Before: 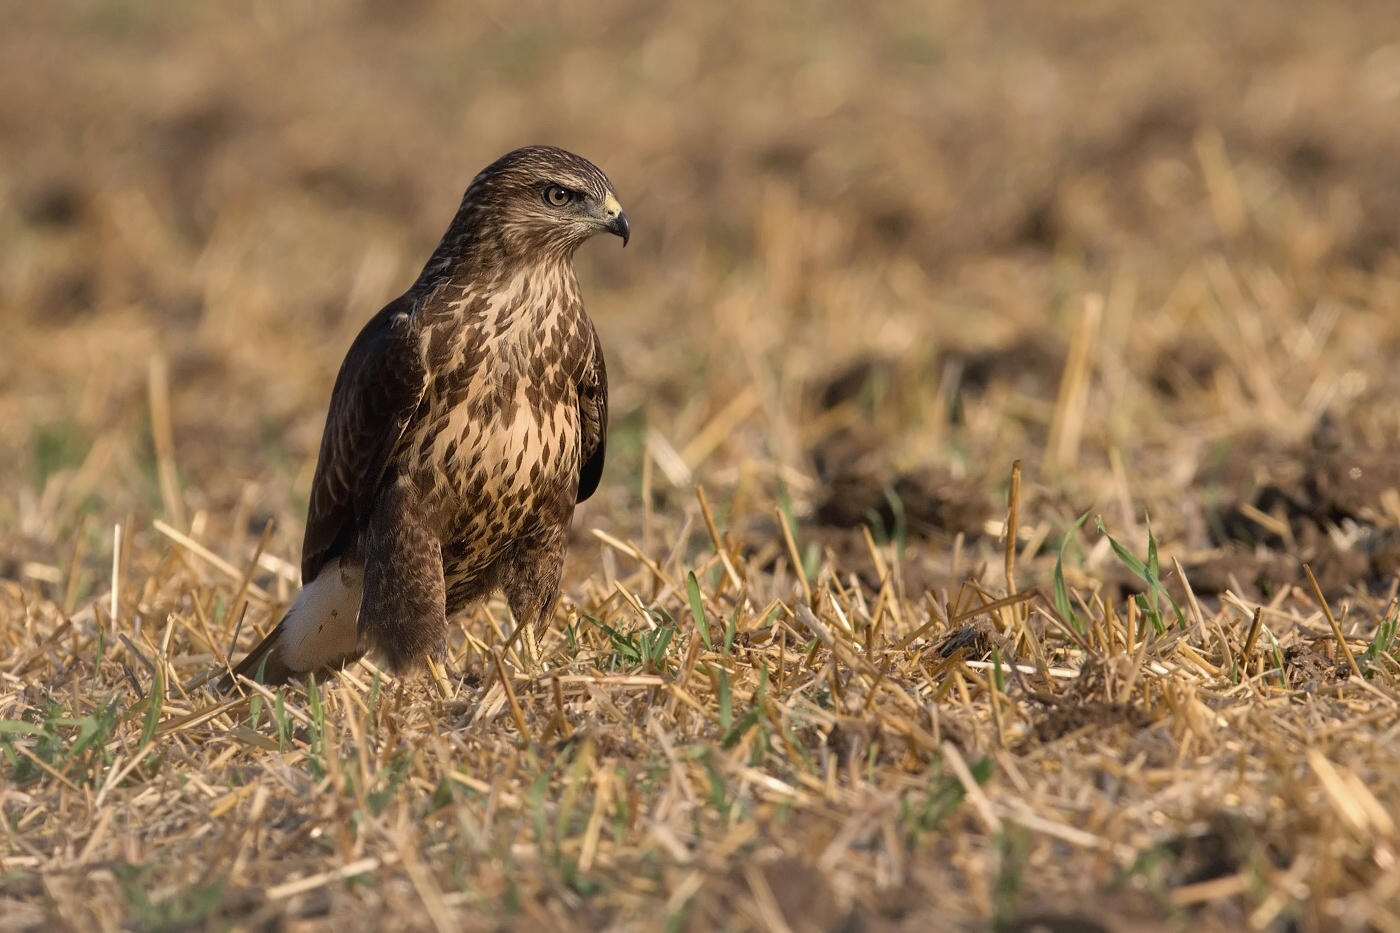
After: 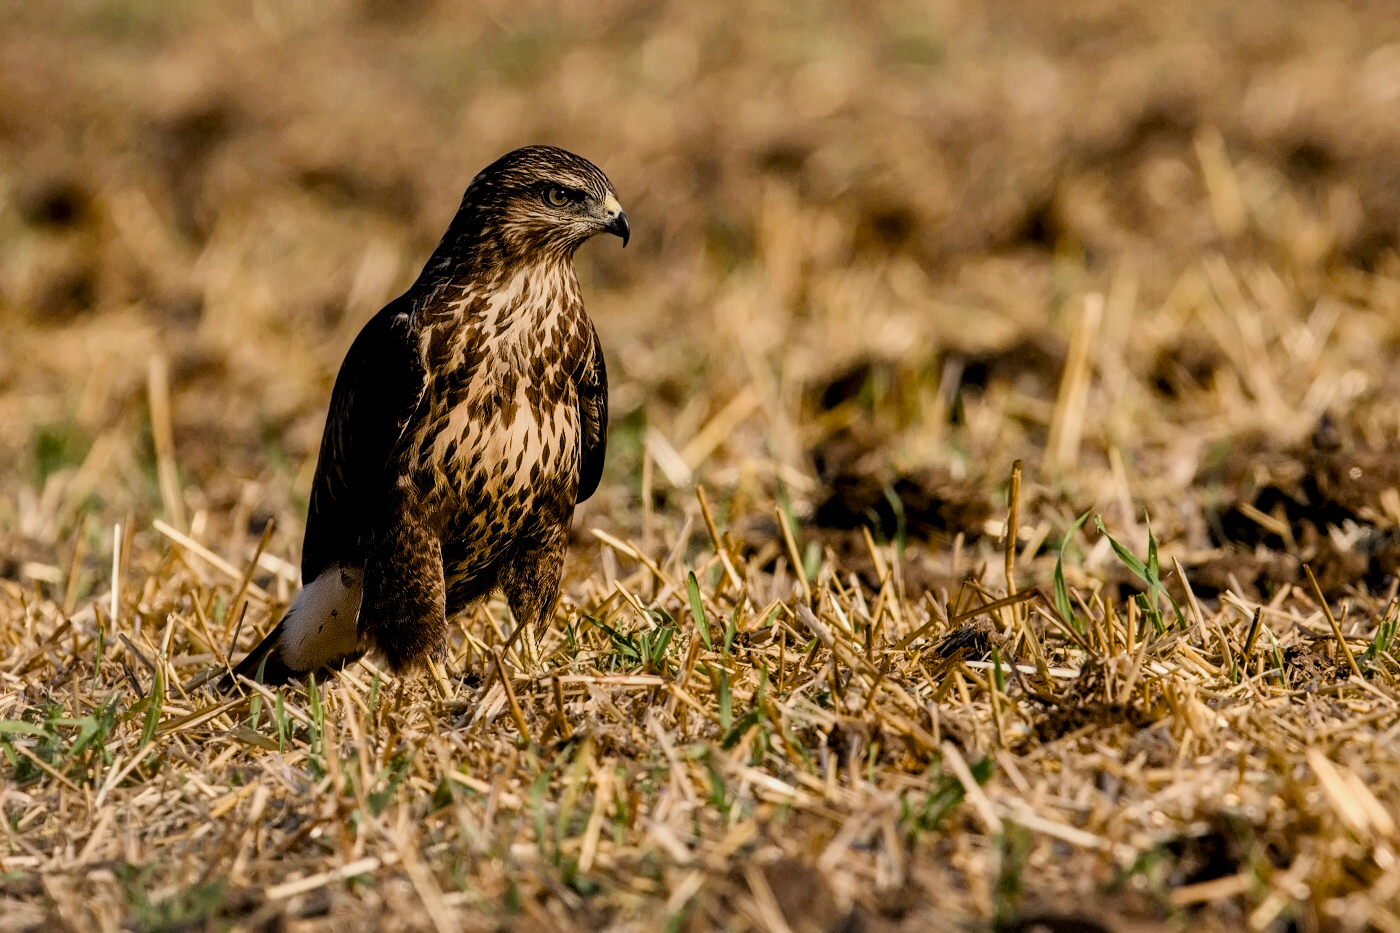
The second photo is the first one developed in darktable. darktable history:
local contrast: on, module defaults
color balance rgb: linear chroma grading › global chroma 14.543%, perceptual saturation grading › global saturation 13.885%, perceptual saturation grading › highlights -25.411%, perceptual saturation grading › shadows 29.45%, global vibrance 9.648%, contrast 14.579%, saturation formula JzAzBz (2021)
filmic rgb: black relative exposure -5.12 EV, white relative exposure 3.99 EV, hardness 2.88, contrast 1.186
